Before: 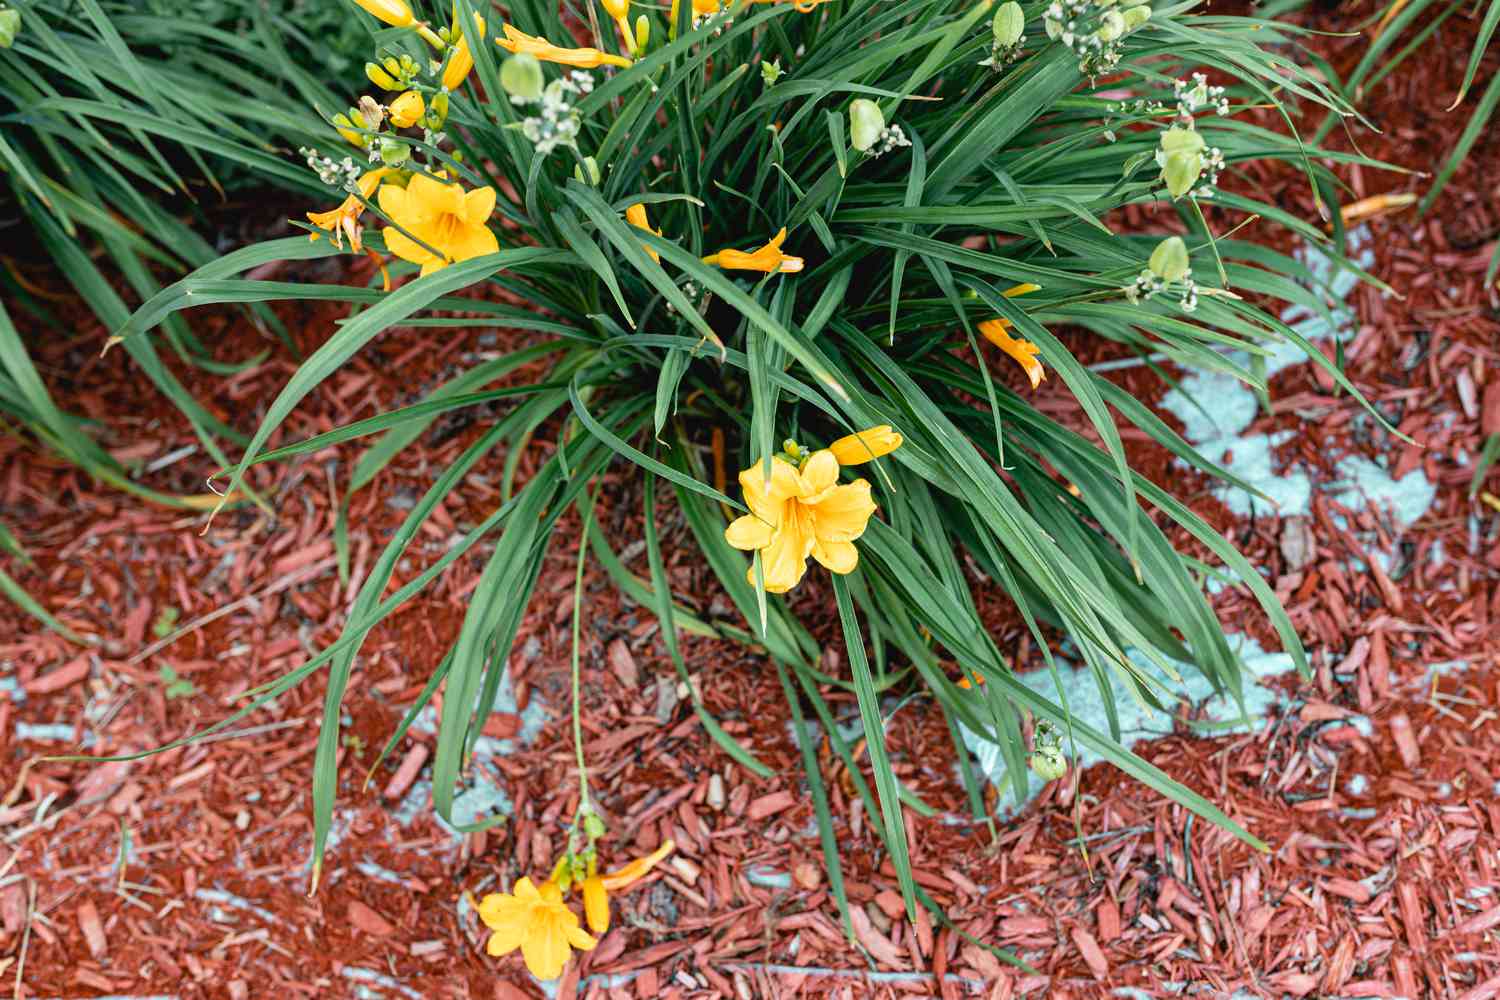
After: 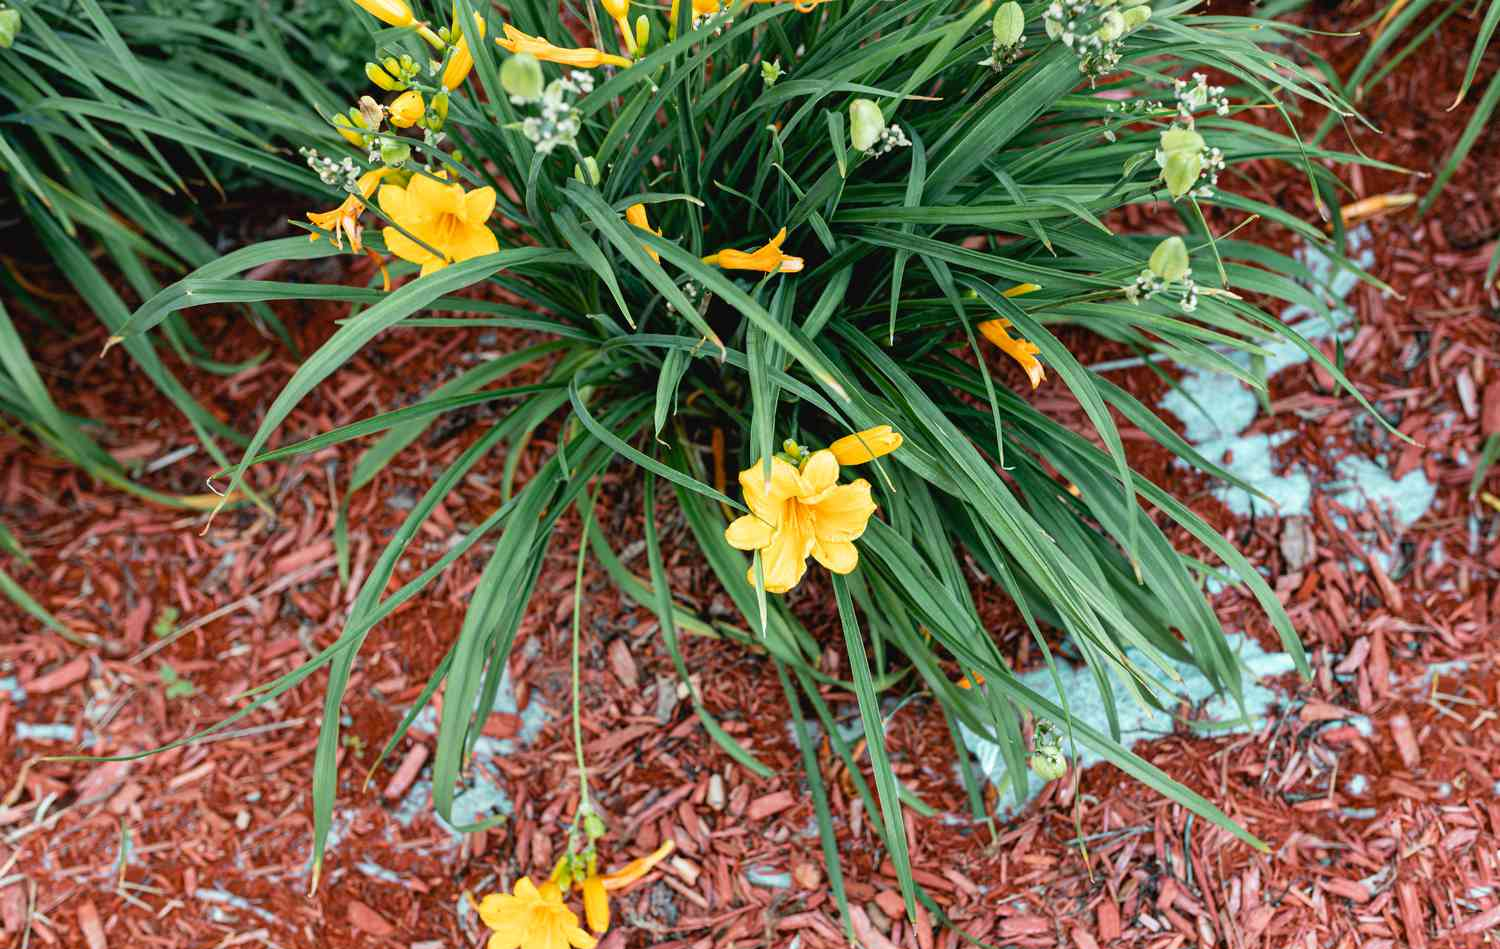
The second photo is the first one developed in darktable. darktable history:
crop and rotate: top 0.009%, bottom 5.08%
